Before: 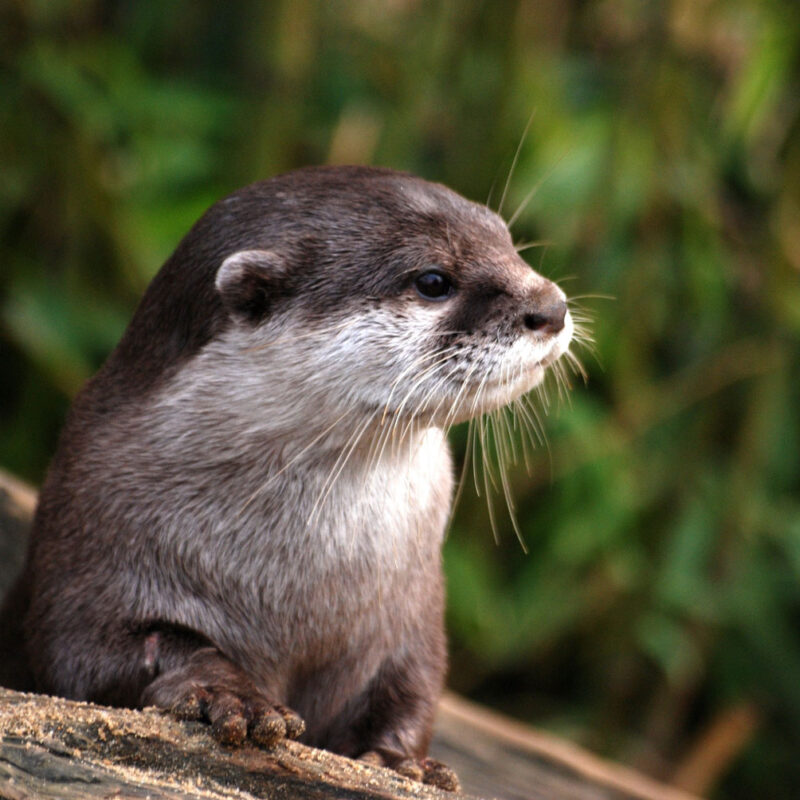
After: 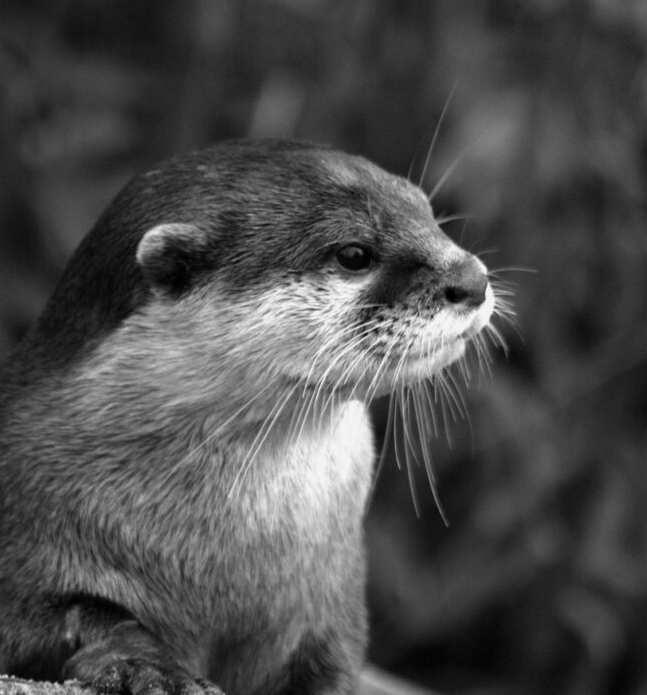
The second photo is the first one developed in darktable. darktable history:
crop: left 9.929%, top 3.475%, right 9.188%, bottom 9.529%
color calibration: output gray [0.253, 0.26, 0.487, 0], gray › normalize channels true, illuminant same as pipeline (D50), adaptation XYZ, x 0.346, y 0.359, gamut compression 0
